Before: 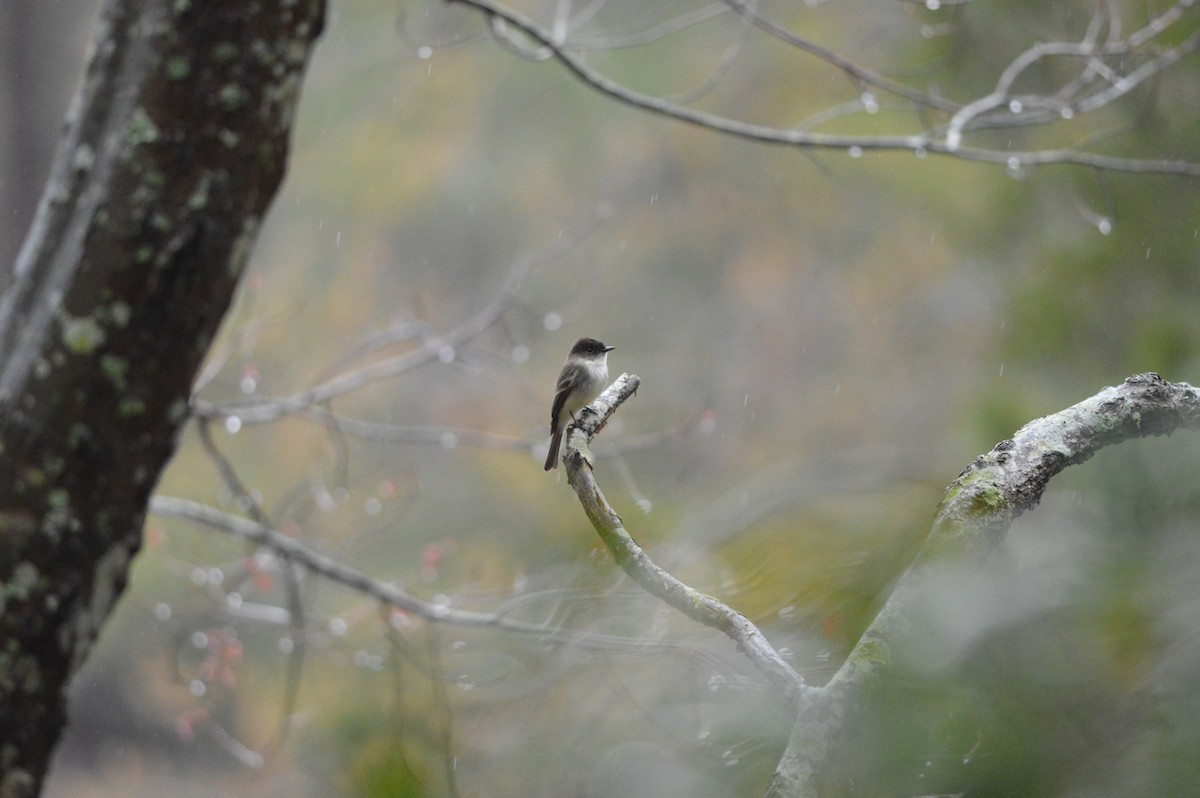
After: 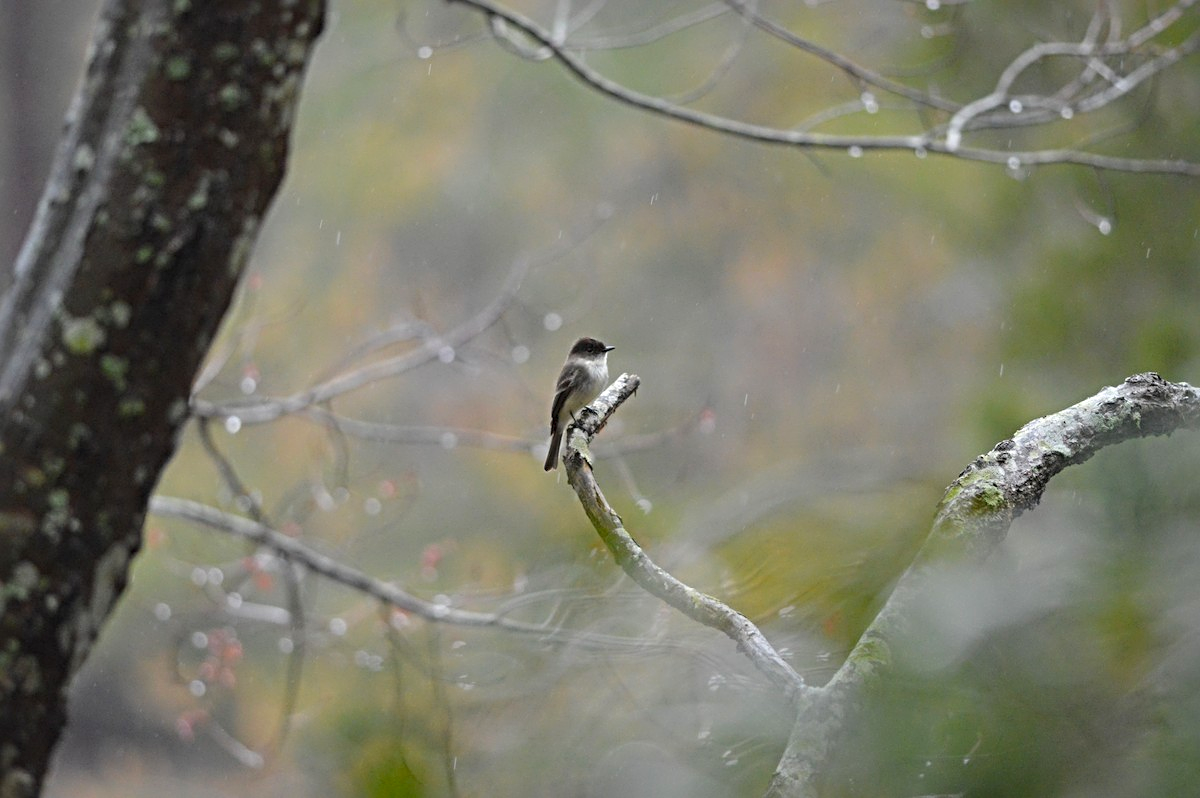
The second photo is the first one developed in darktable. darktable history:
color balance rgb: perceptual saturation grading › global saturation 19.545%
sharpen: radius 4.865
